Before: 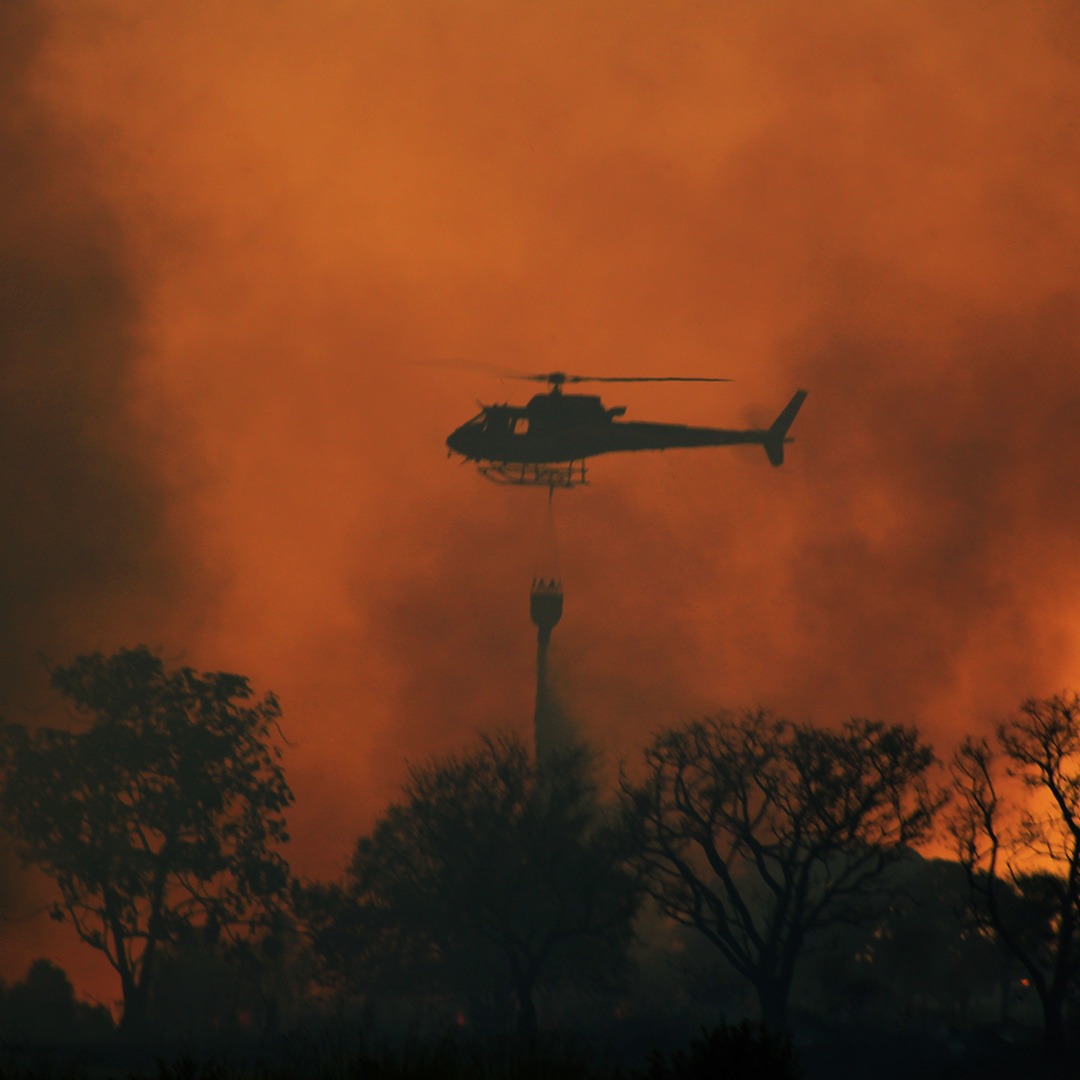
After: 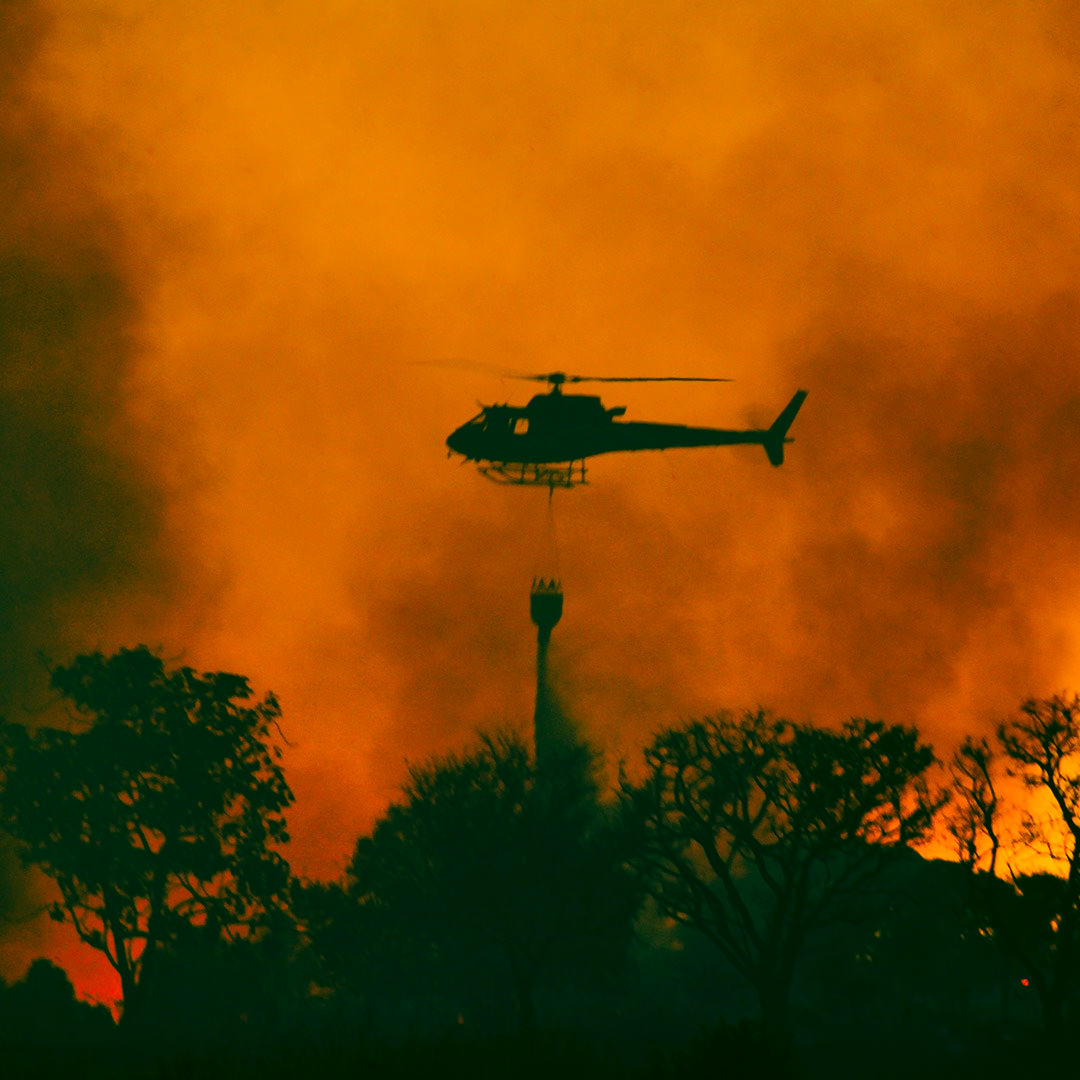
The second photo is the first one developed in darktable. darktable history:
base curve: curves: ch0 [(0, 0) (0.04, 0.03) (0.133, 0.232) (0.448, 0.748) (0.843, 0.968) (1, 1)], preserve colors none
exposure: compensate highlight preservation false
shadows and highlights: soften with gaussian
color correction: highlights a* 5.62, highlights b* 33.57, shadows a* -25.86, shadows b* 4.02
